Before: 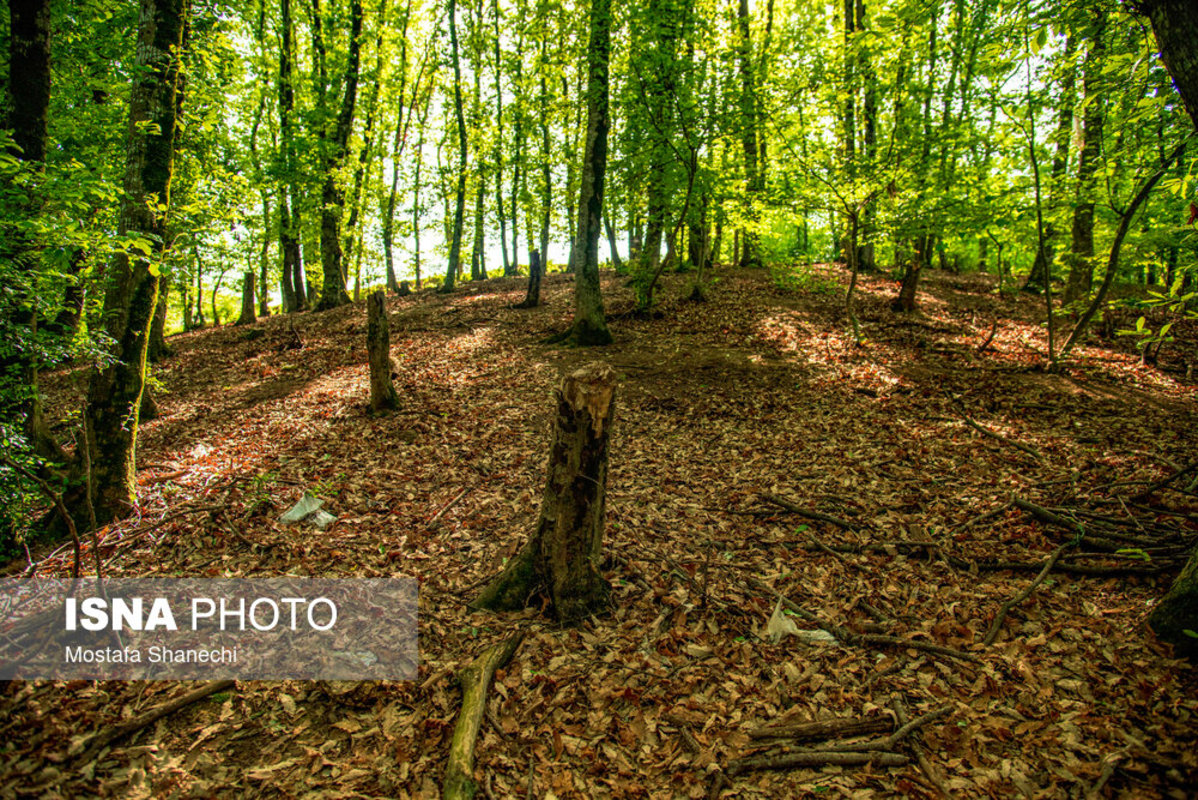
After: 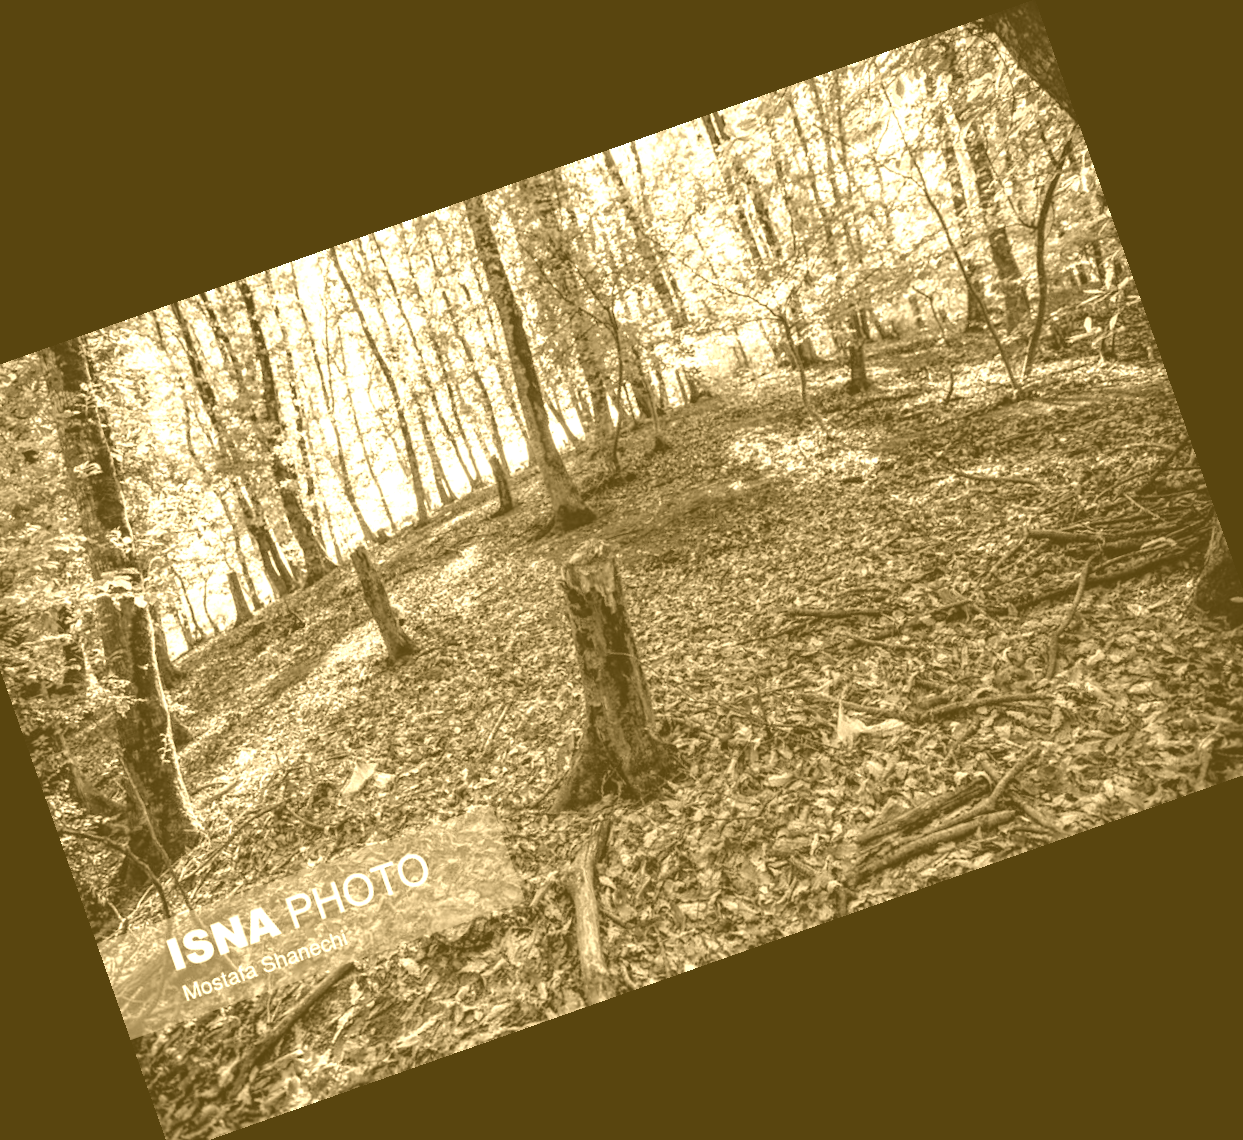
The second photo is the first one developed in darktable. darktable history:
crop and rotate: angle 19.43°, left 6.812%, right 4.125%, bottom 1.087%
colorize: hue 36°, source mix 100%
